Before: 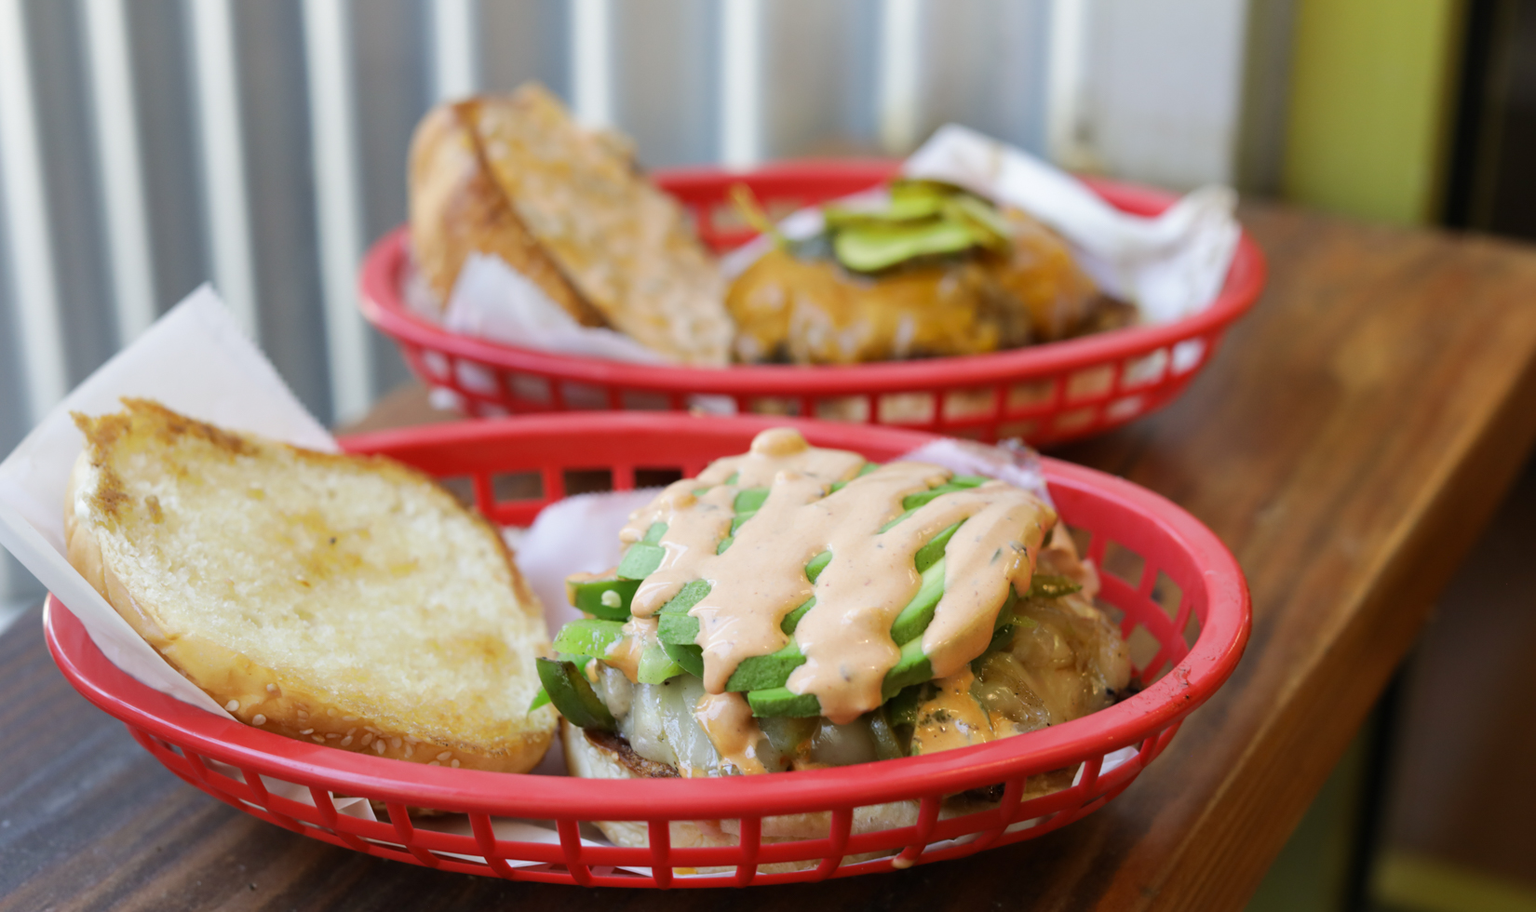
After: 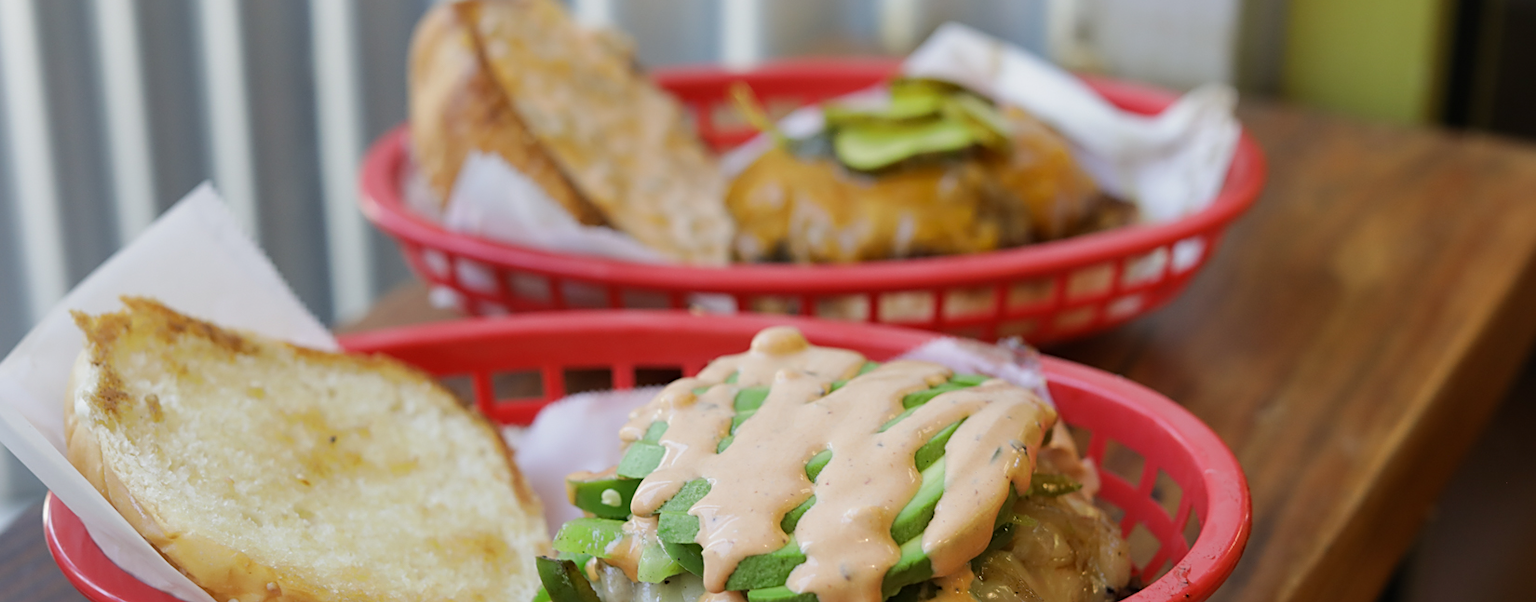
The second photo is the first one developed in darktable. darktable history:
crop: top 11.139%, bottom 22.741%
sharpen: on, module defaults
exposure: exposure -0.211 EV, compensate exposure bias true, compensate highlight preservation false
